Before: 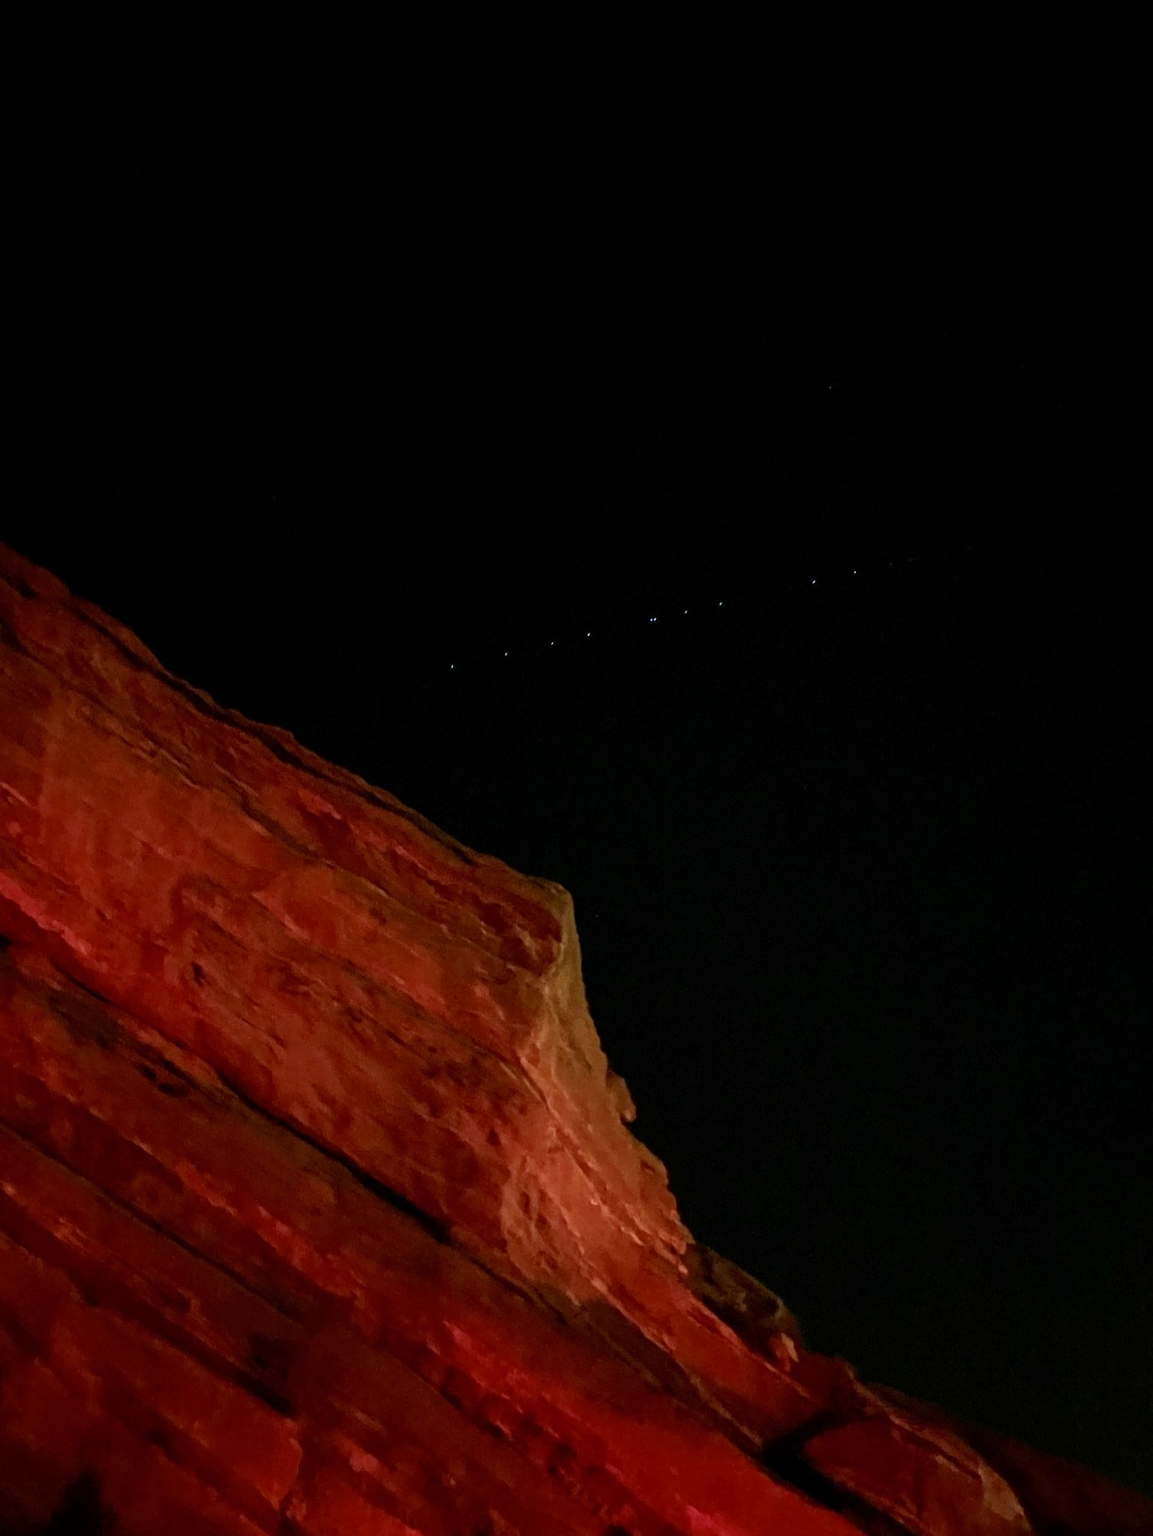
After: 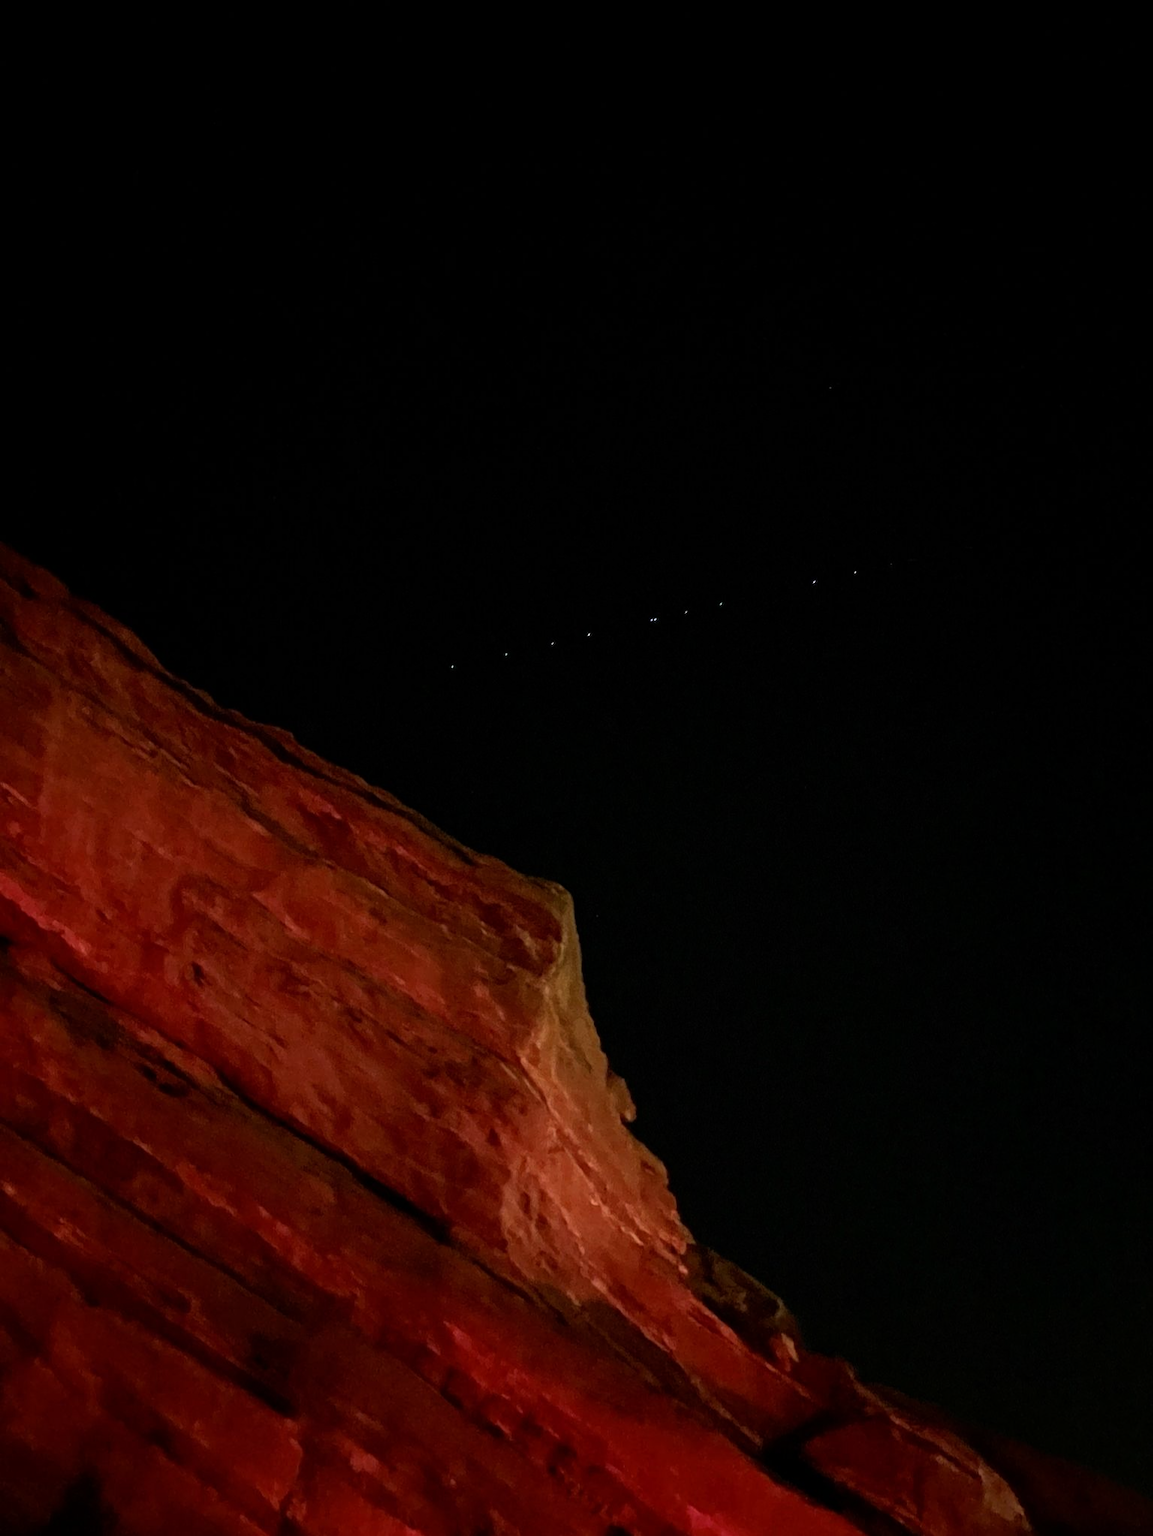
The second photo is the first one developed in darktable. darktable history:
rgb curve: curves: ch0 [(0, 0) (0.078, 0.051) (0.929, 0.956) (1, 1)], compensate middle gray true
